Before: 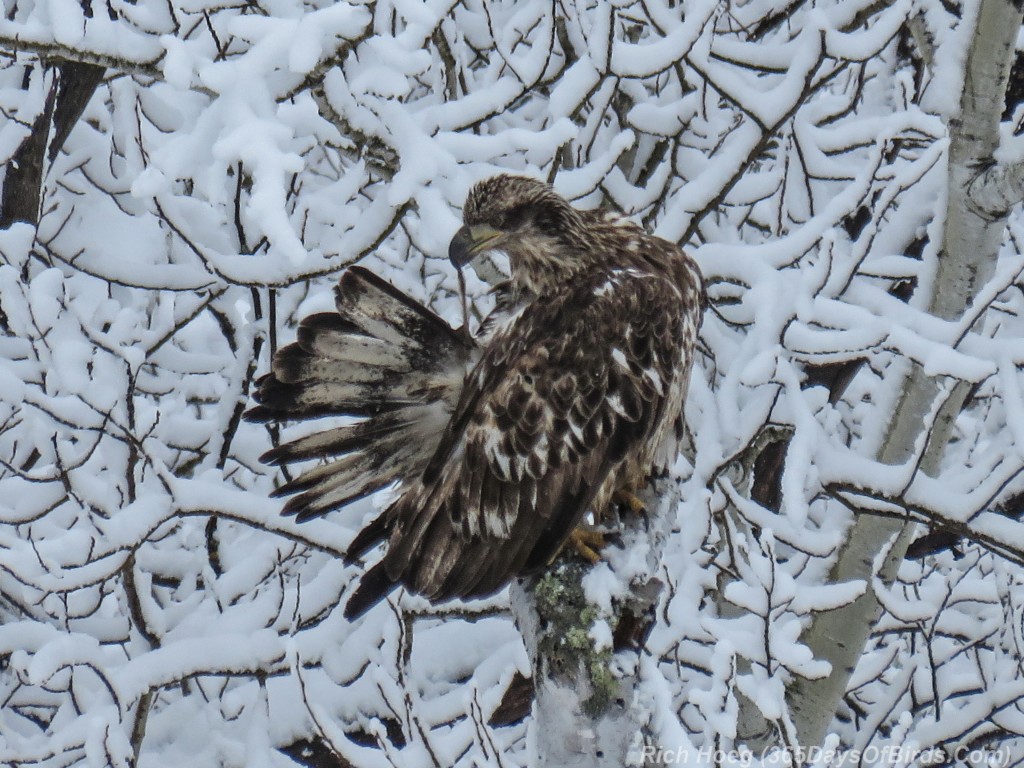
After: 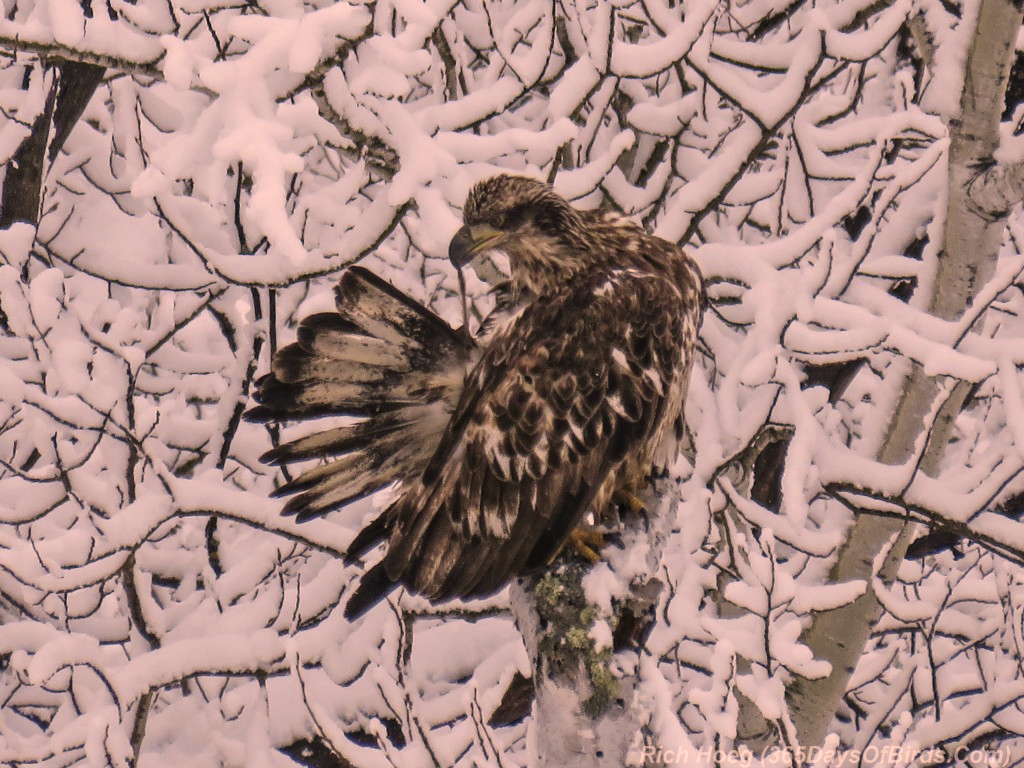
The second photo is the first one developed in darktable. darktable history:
white balance: red 1.009, blue 0.985
color correction: highlights a* 21.16, highlights b* 19.61
